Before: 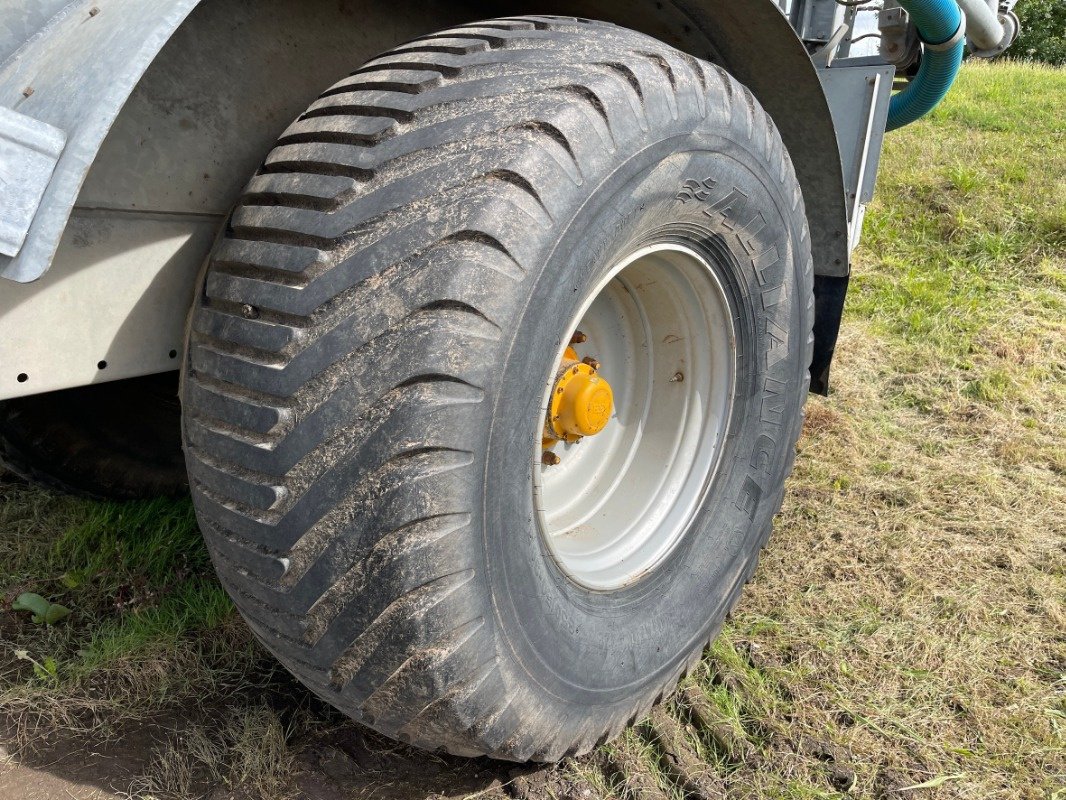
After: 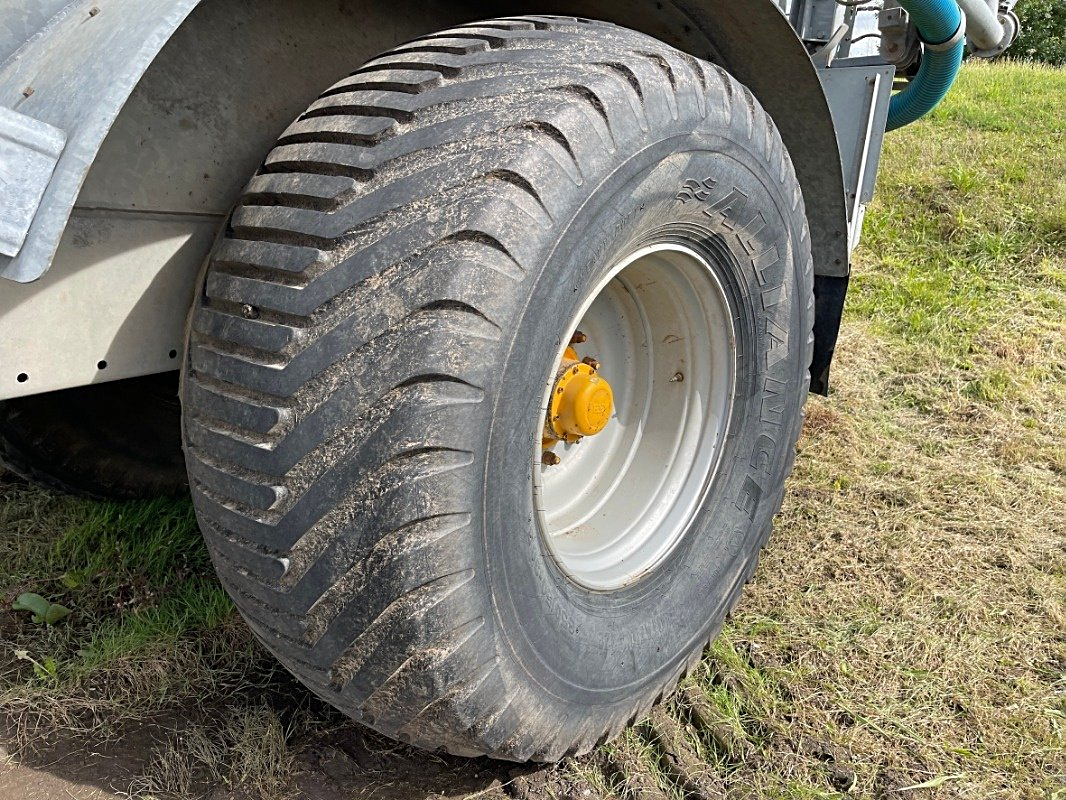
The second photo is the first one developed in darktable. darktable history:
shadows and highlights: shadows 25.57, highlights -26.57
exposure: exposure -0.012 EV, compensate exposure bias true, compensate highlight preservation false
sharpen: on, module defaults
